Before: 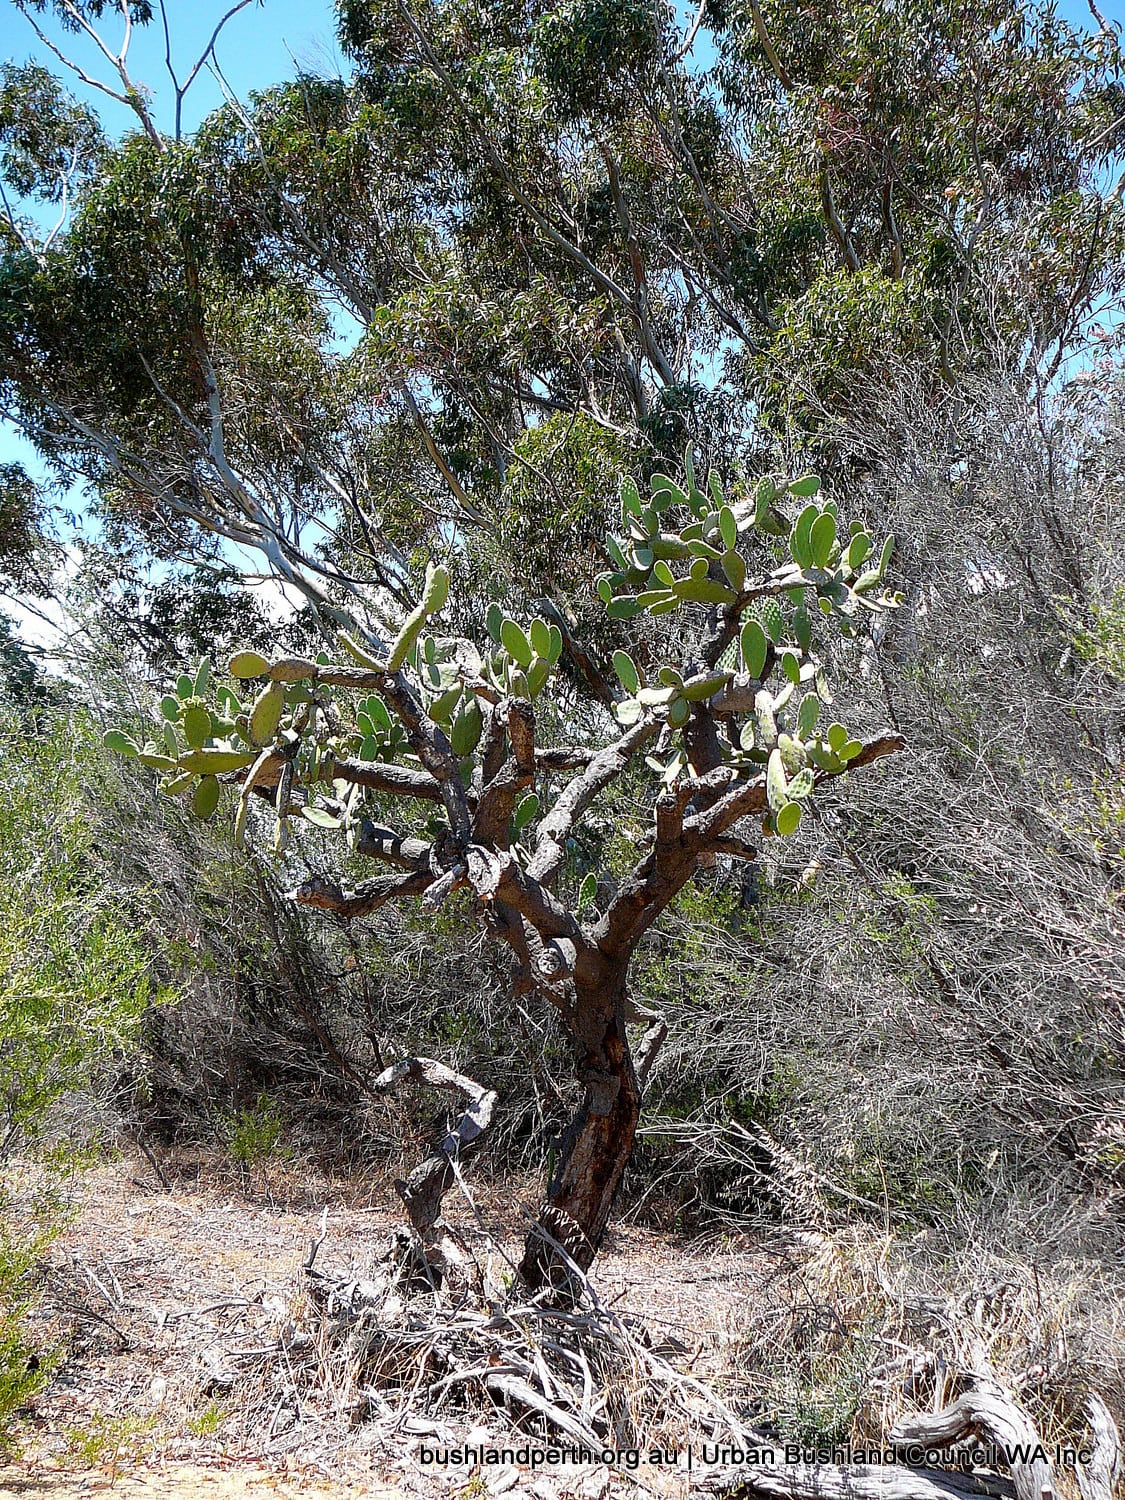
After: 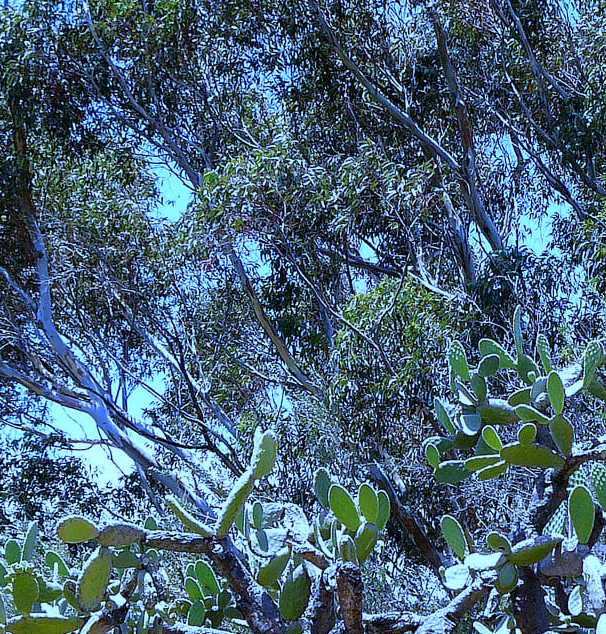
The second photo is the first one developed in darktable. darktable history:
crop: left 15.306%, top 9.065%, right 30.789%, bottom 48.638%
white balance: red 0.766, blue 1.537
